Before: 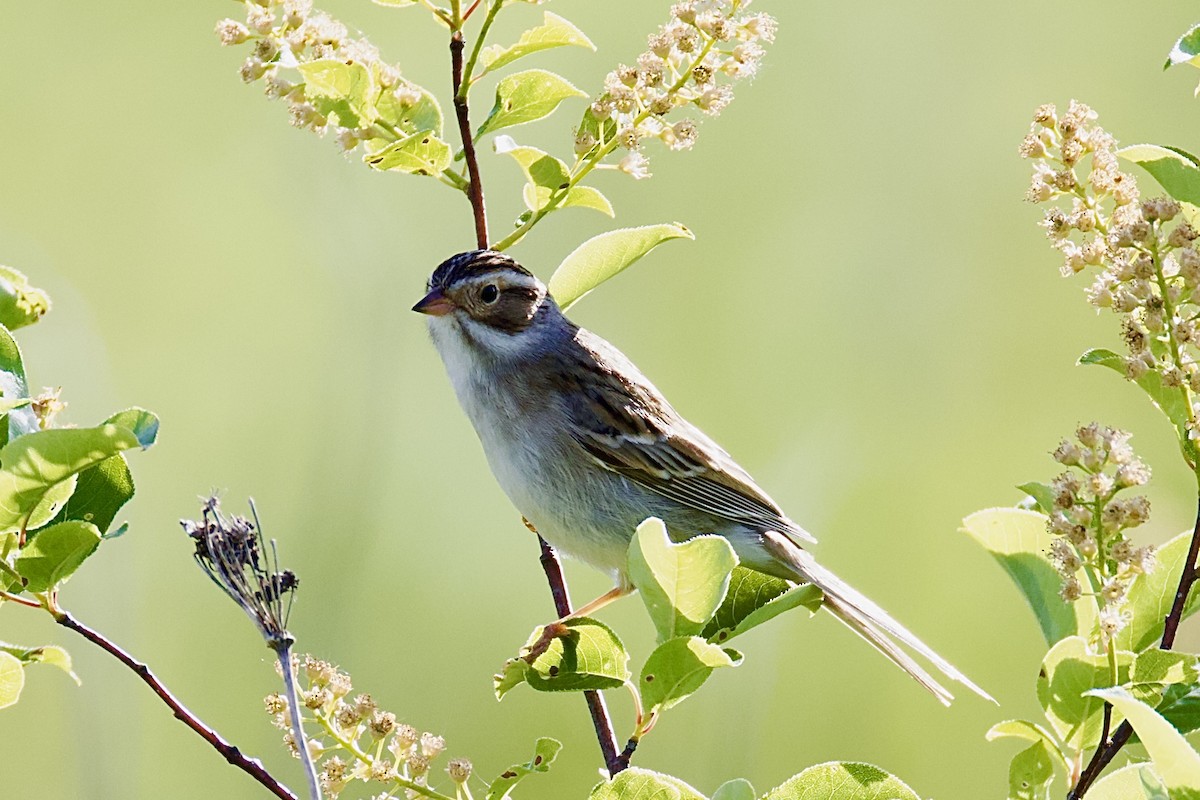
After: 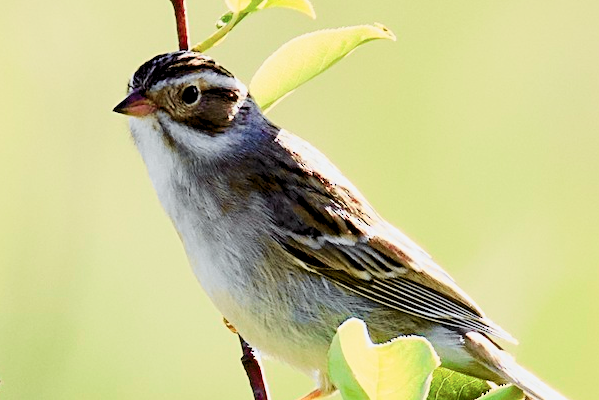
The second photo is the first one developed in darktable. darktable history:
crop: left 25%, top 25%, right 25%, bottom 25%
color balance: mode lift, gamma, gain (sRGB), lift [1, 1.049, 1, 1]
color balance rgb: perceptual saturation grading › global saturation -0.31%, global vibrance -8%, contrast -13%, saturation formula JzAzBz (2021)
levels: levels [0.073, 0.497, 0.972]
tone curve: curves: ch0 [(0, 0.026) (0.058, 0.036) (0.246, 0.214) (0.437, 0.498) (0.55, 0.644) (0.657, 0.767) (0.822, 0.9) (1, 0.961)]; ch1 [(0, 0) (0.346, 0.307) (0.408, 0.369) (0.453, 0.457) (0.476, 0.489) (0.502, 0.498) (0.521, 0.515) (0.537, 0.531) (0.612, 0.641) (0.676, 0.728) (1, 1)]; ch2 [(0, 0) (0.346, 0.34) (0.434, 0.46) (0.485, 0.494) (0.5, 0.494) (0.511, 0.508) (0.537, 0.564) (0.579, 0.599) (0.663, 0.67) (1, 1)], color space Lab, independent channels, preserve colors none
